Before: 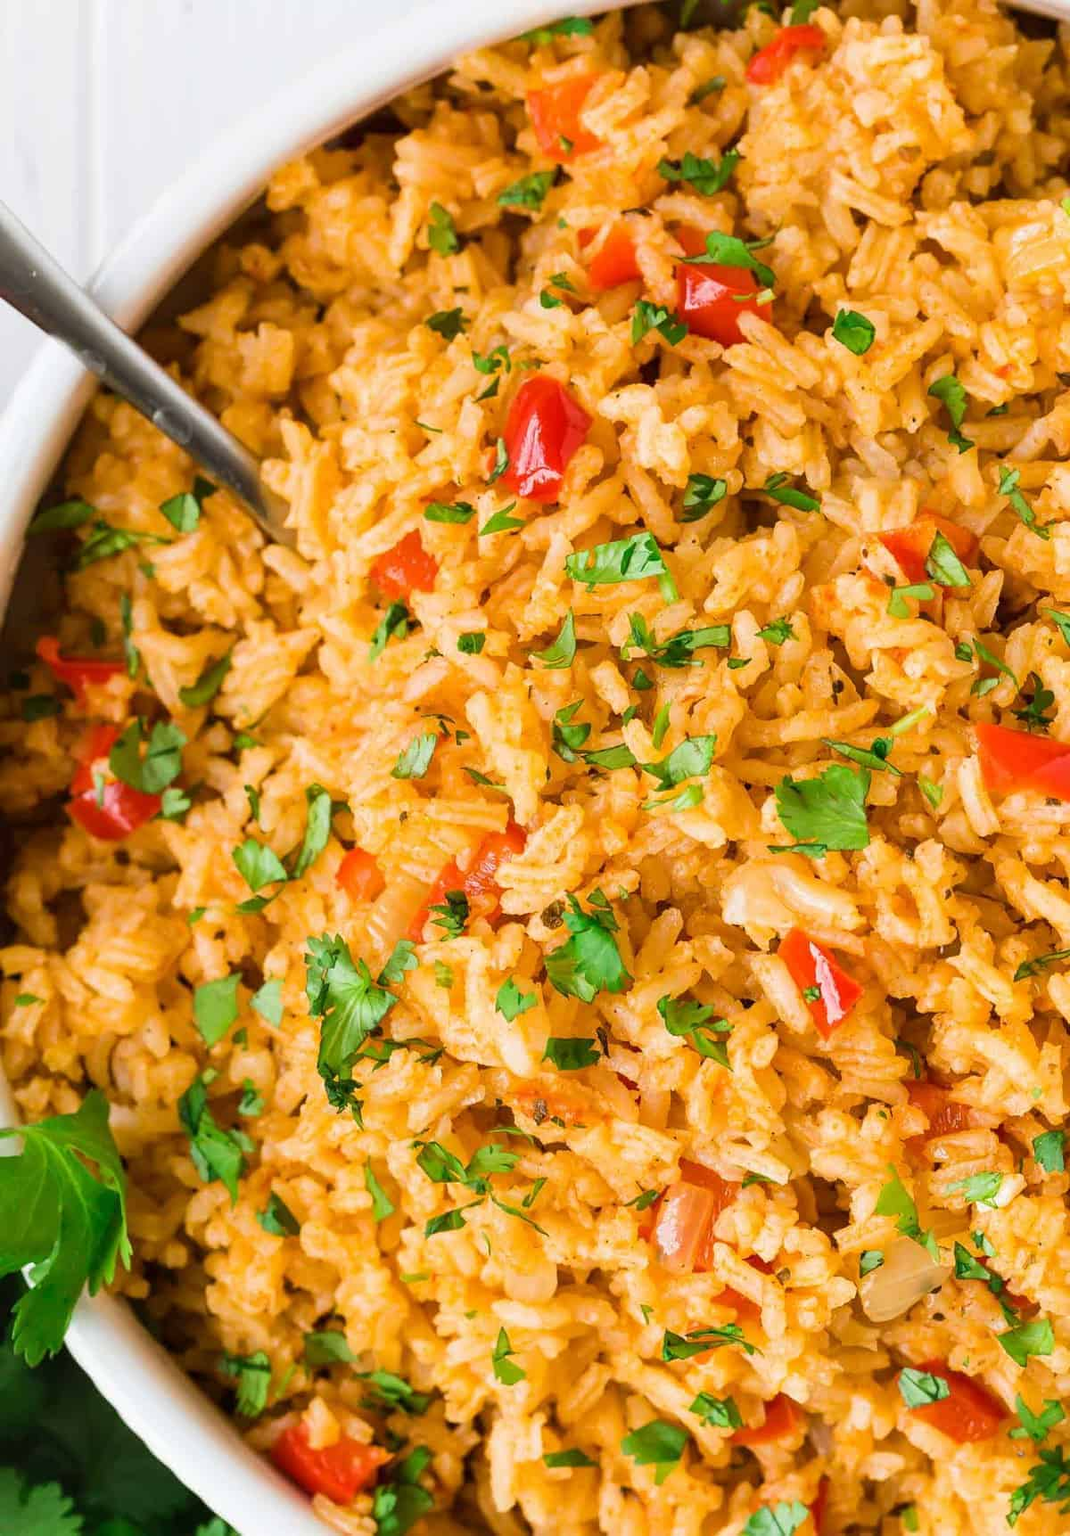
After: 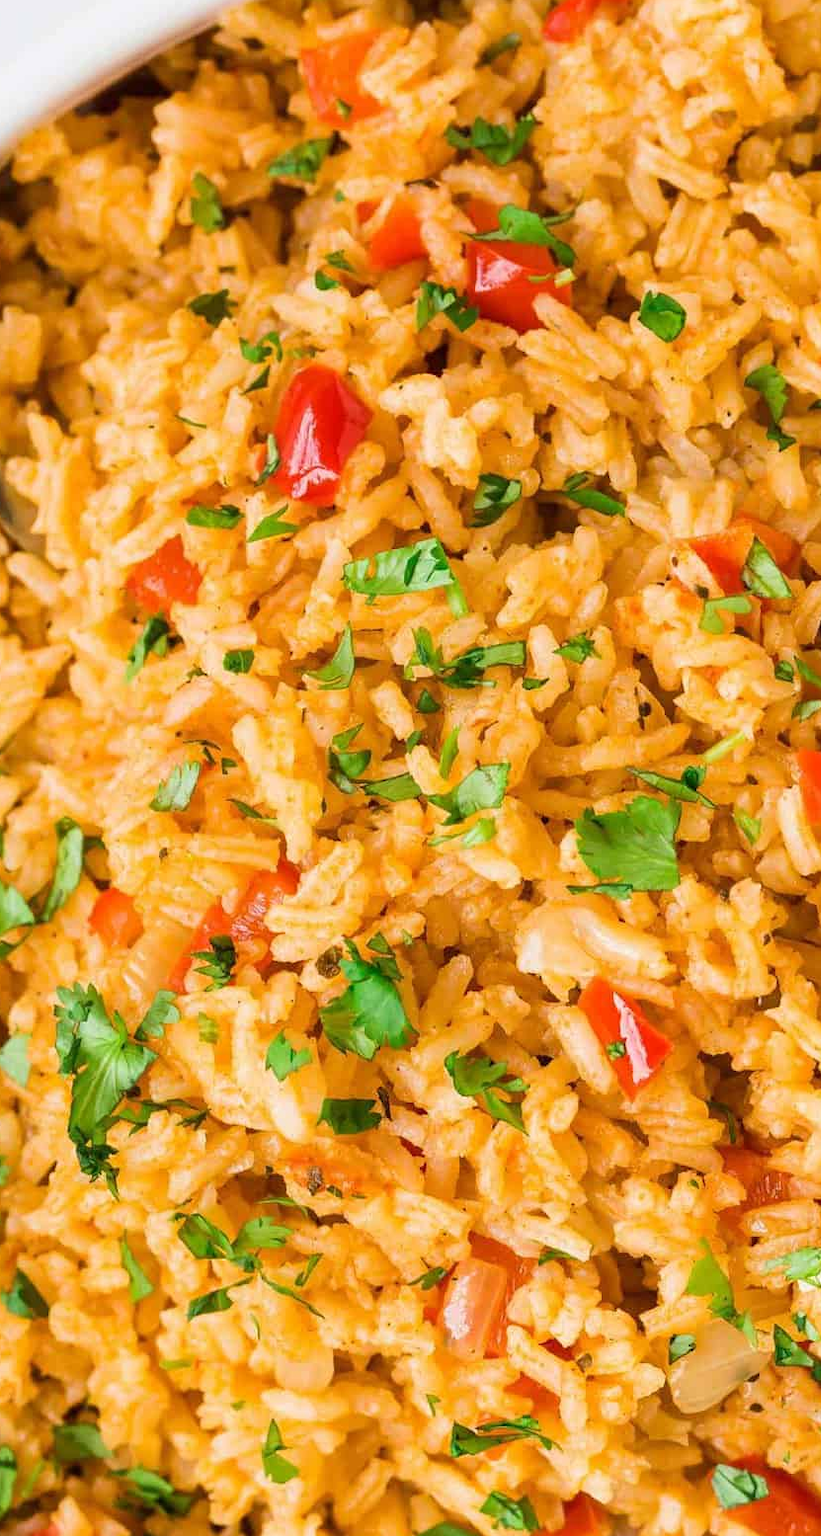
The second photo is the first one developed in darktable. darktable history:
crop and rotate: left 23.991%, top 3.023%, right 6.596%, bottom 6.711%
